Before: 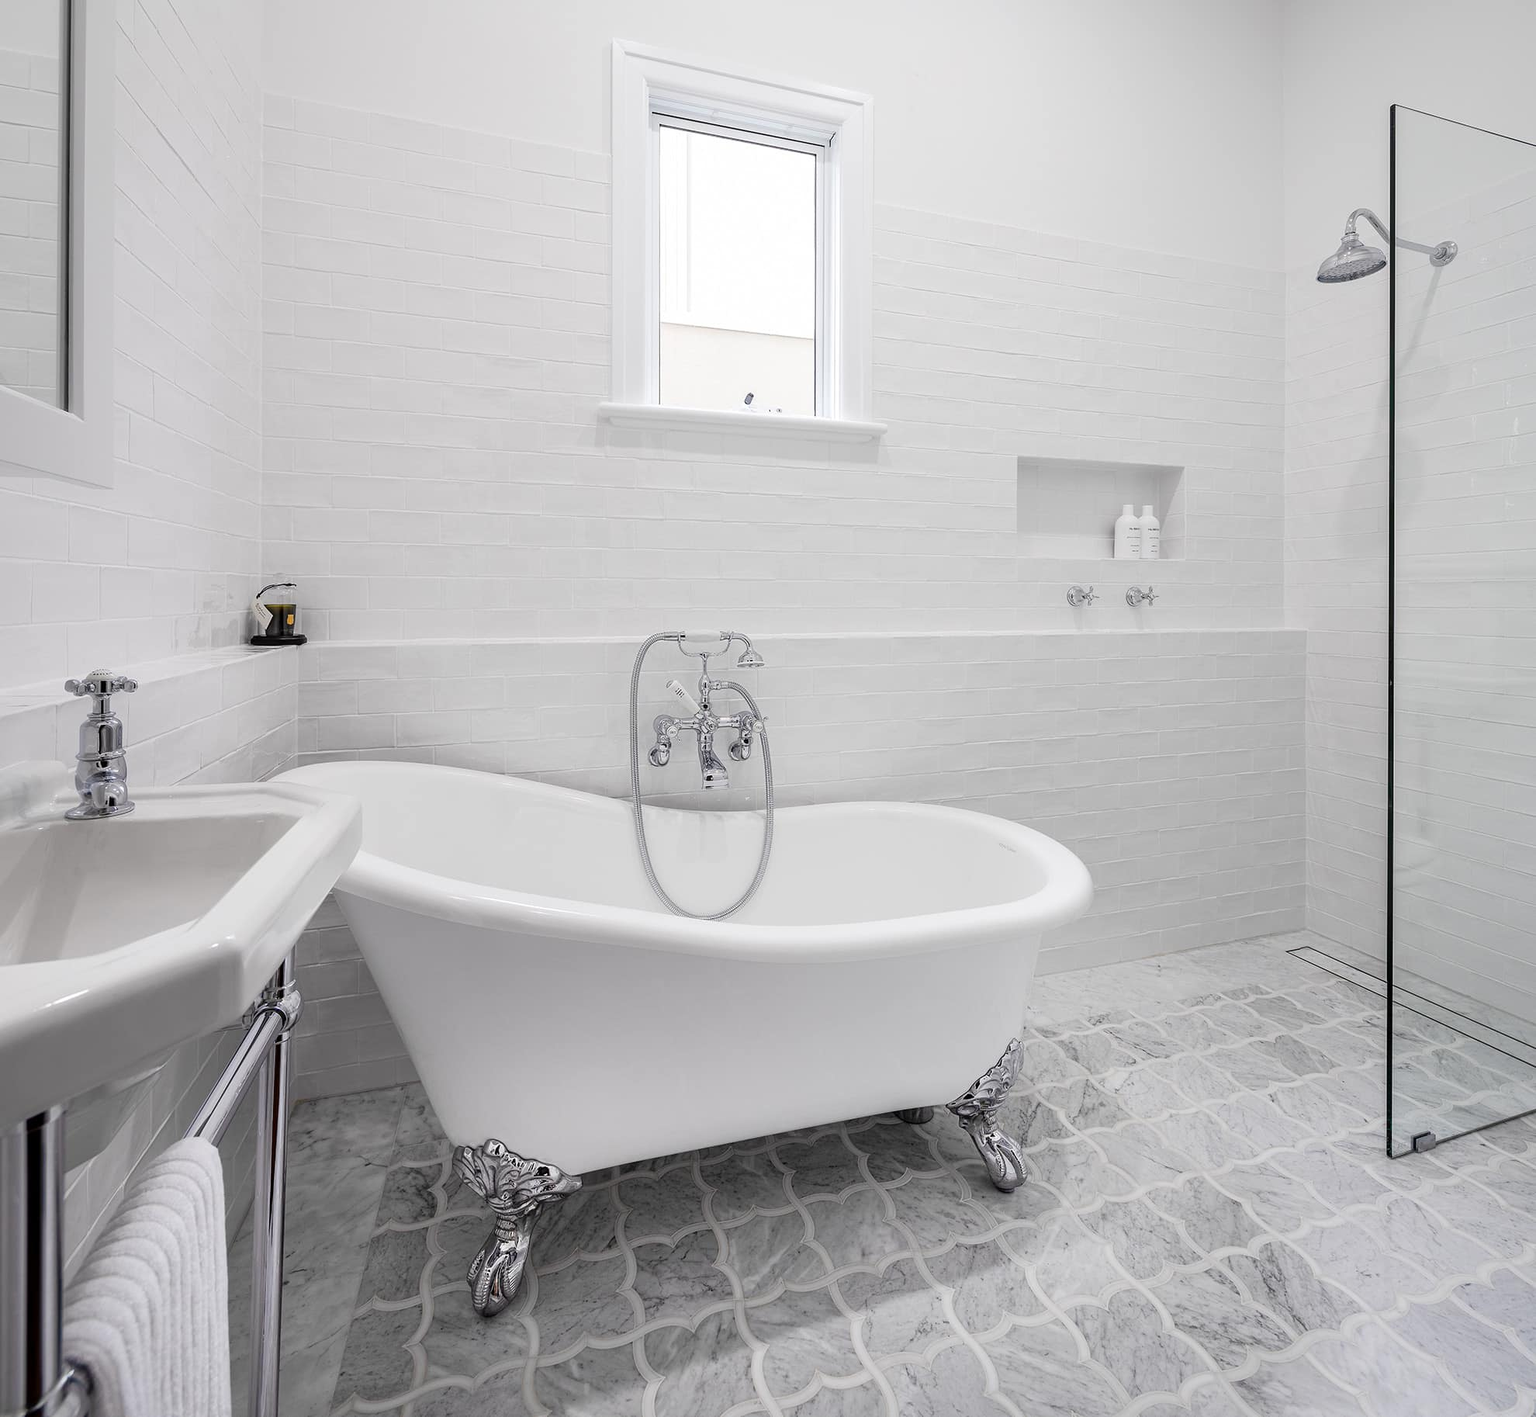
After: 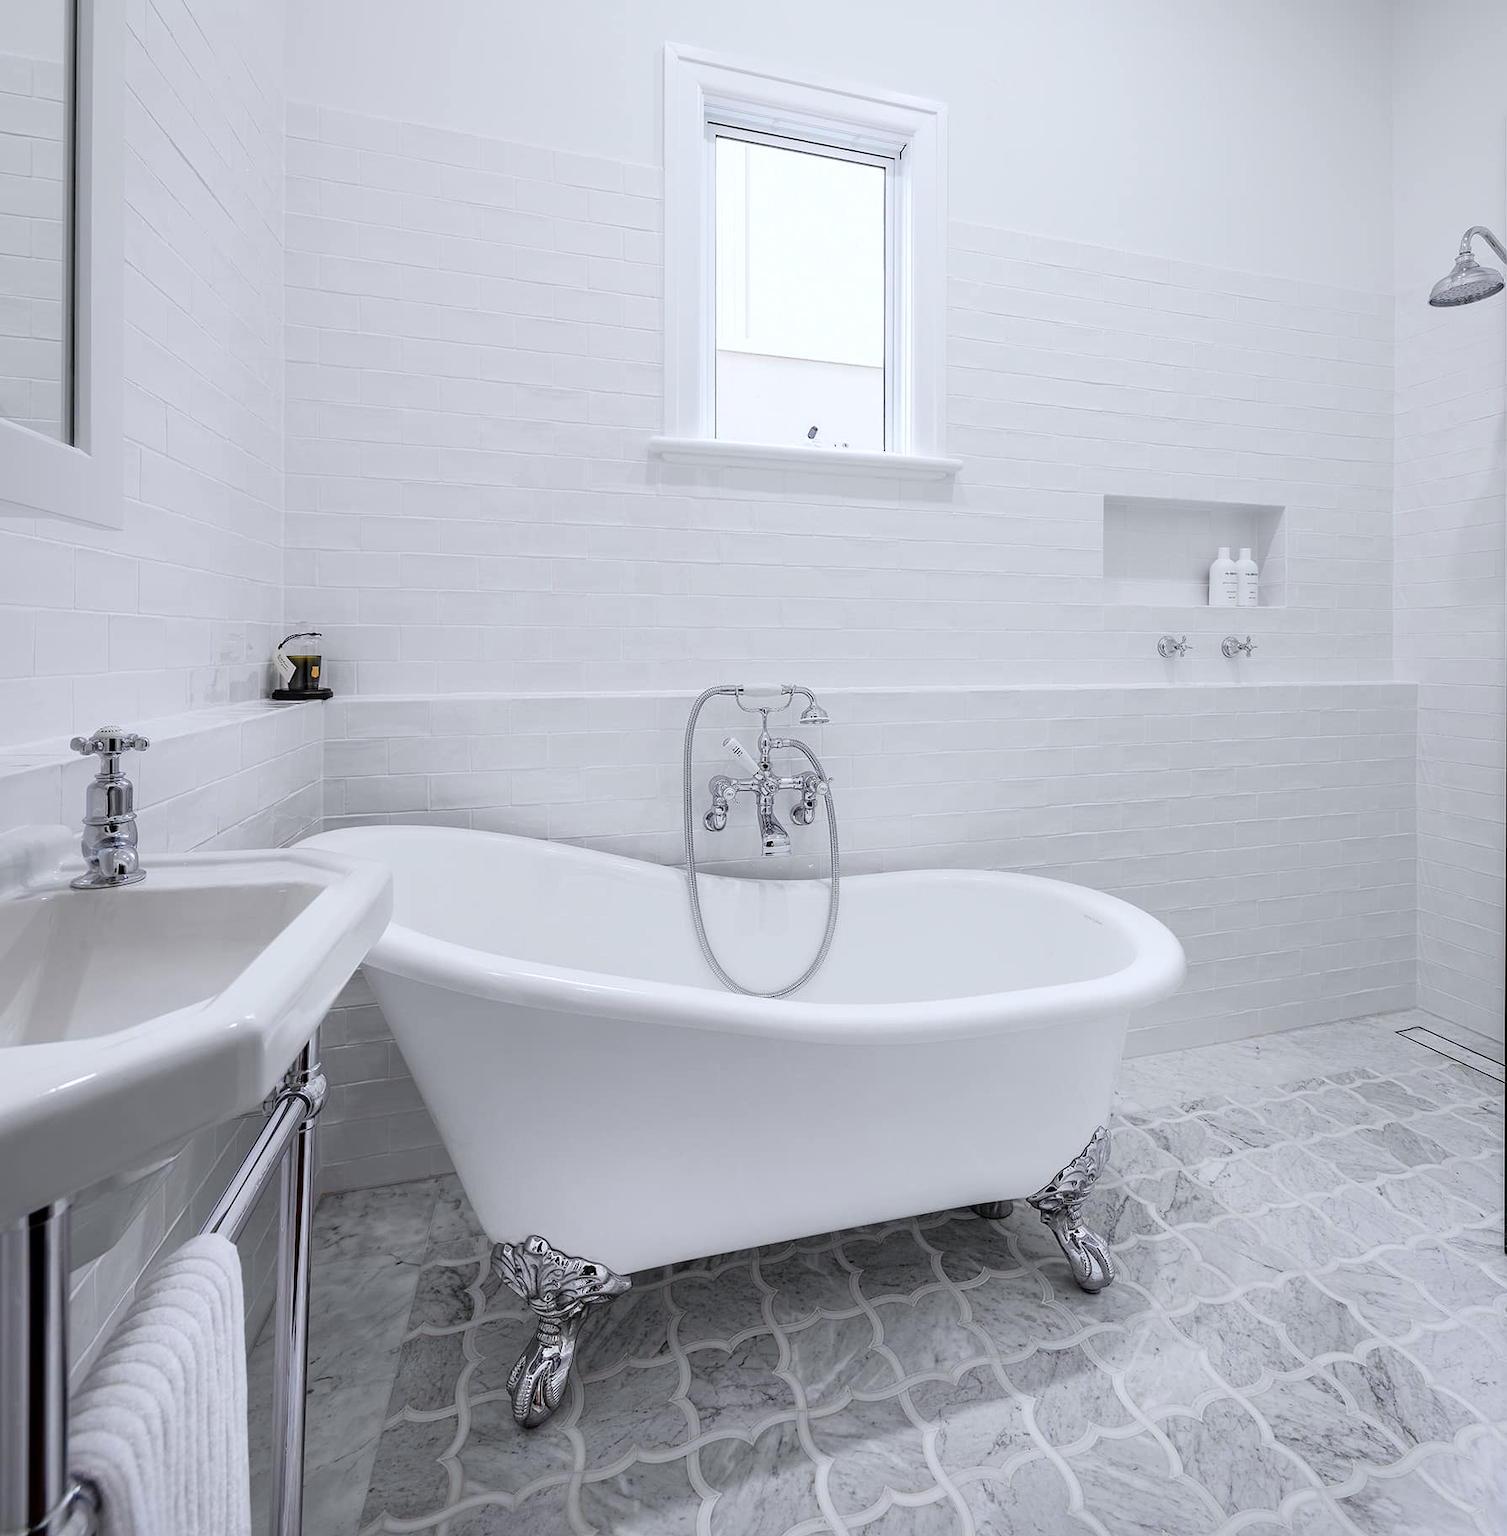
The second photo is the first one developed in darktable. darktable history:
white balance: red 0.974, blue 1.044
crop: right 9.509%, bottom 0.031%
